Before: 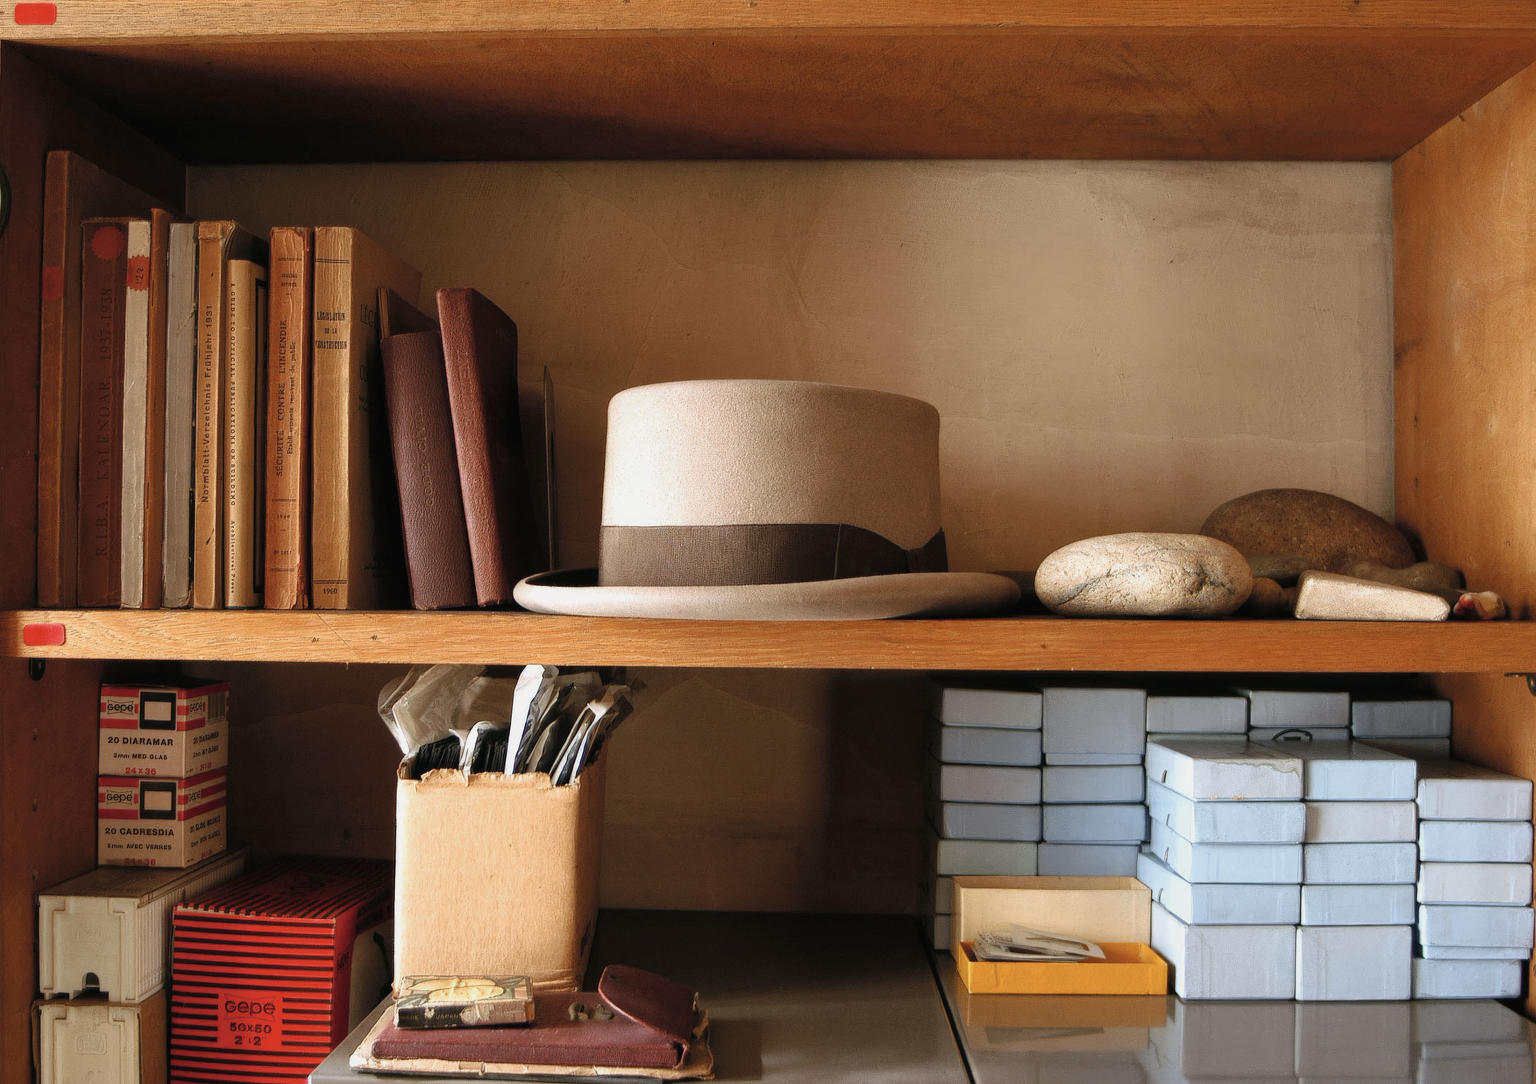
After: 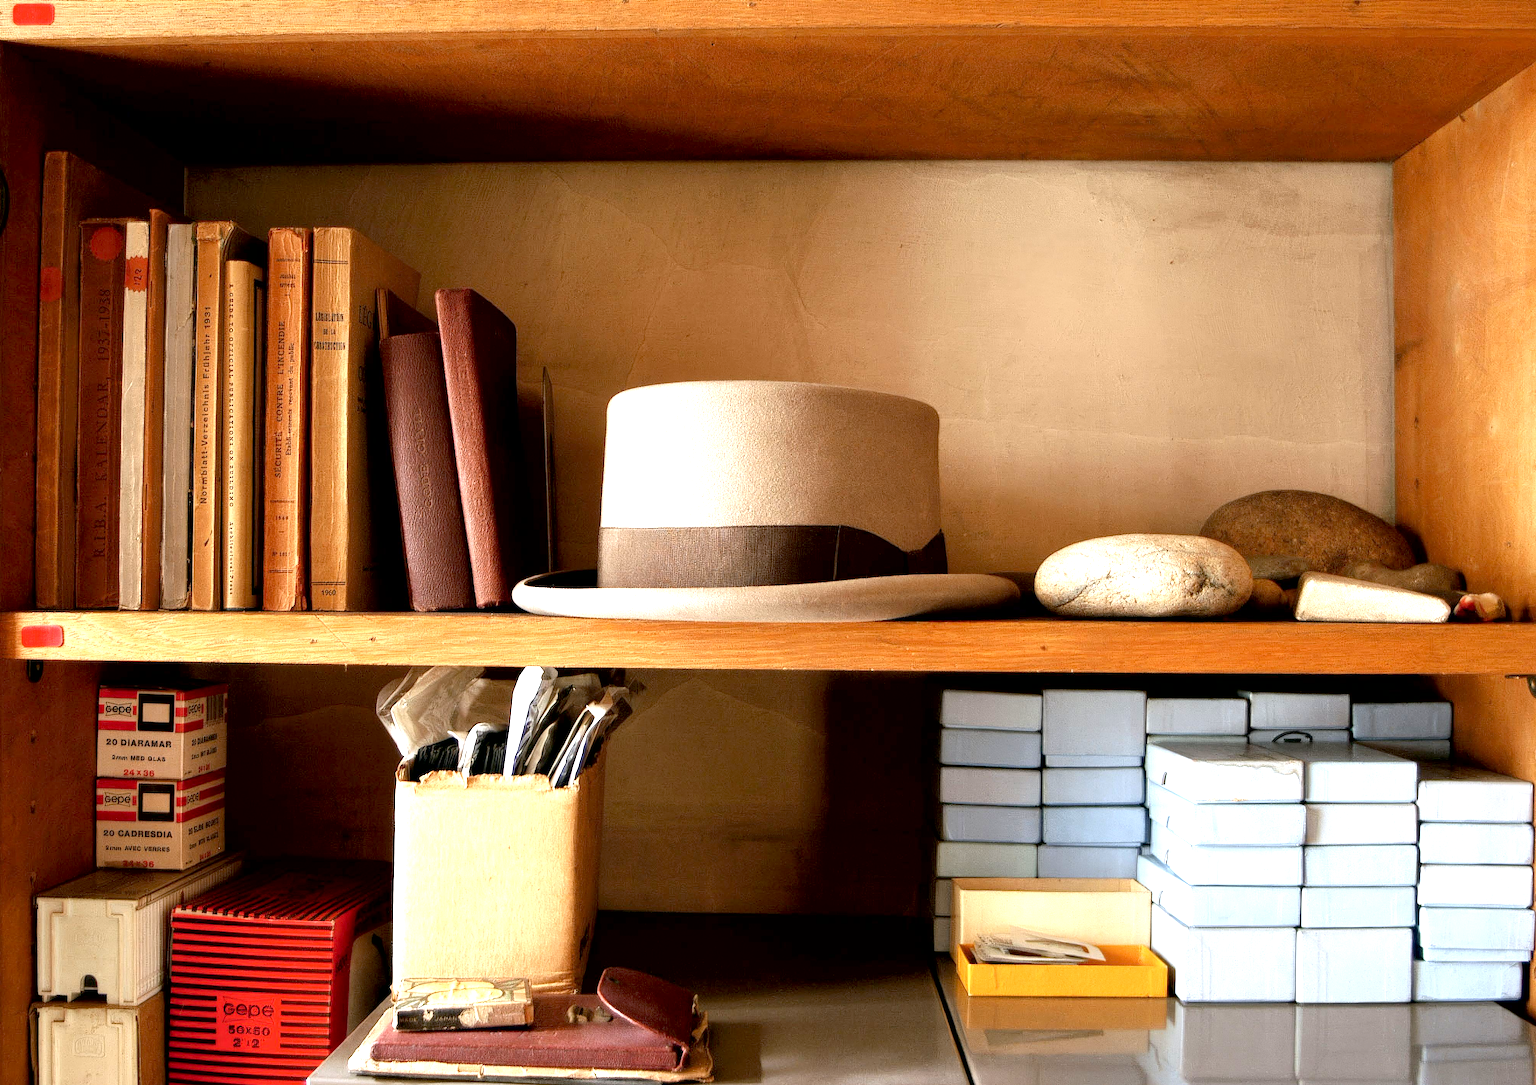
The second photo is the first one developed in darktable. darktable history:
exposure: black level correction 0.01, exposure 1 EV, compensate highlight preservation false
contrast brightness saturation: contrast 0.04, saturation 0.072
crop and rotate: left 0.151%, bottom 0.014%
